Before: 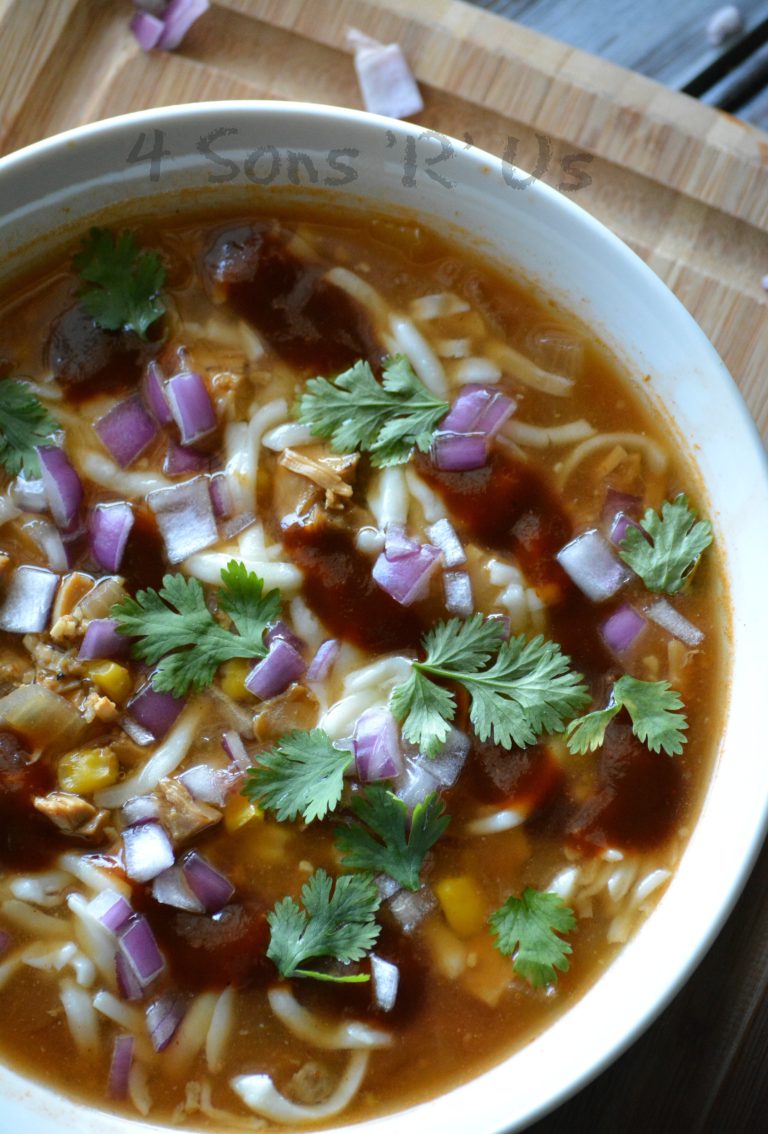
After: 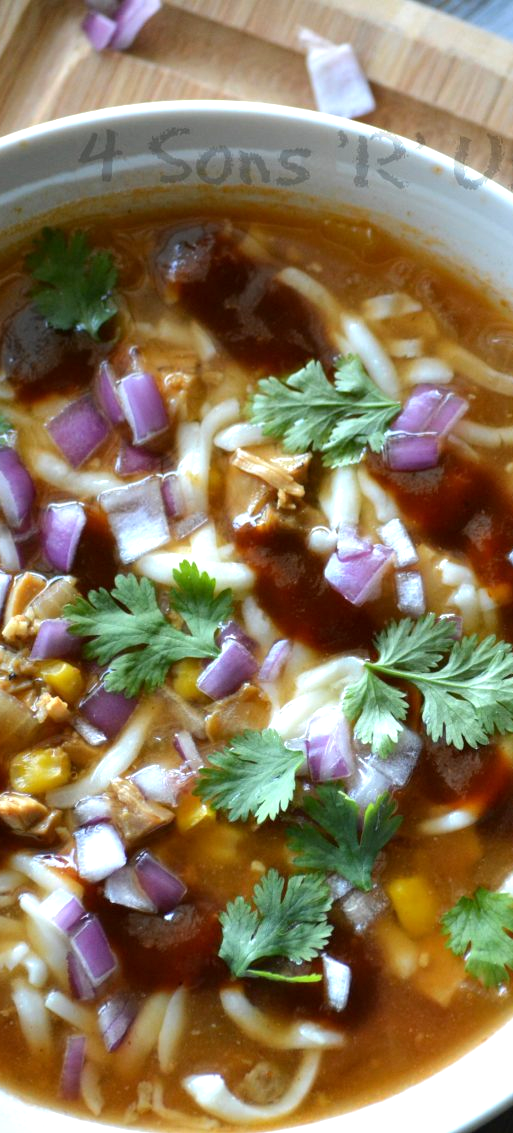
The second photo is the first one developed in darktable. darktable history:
exposure: black level correction 0.001, exposure 0.498 EV, compensate highlight preservation false
crop and rotate: left 6.375%, right 26.745%
